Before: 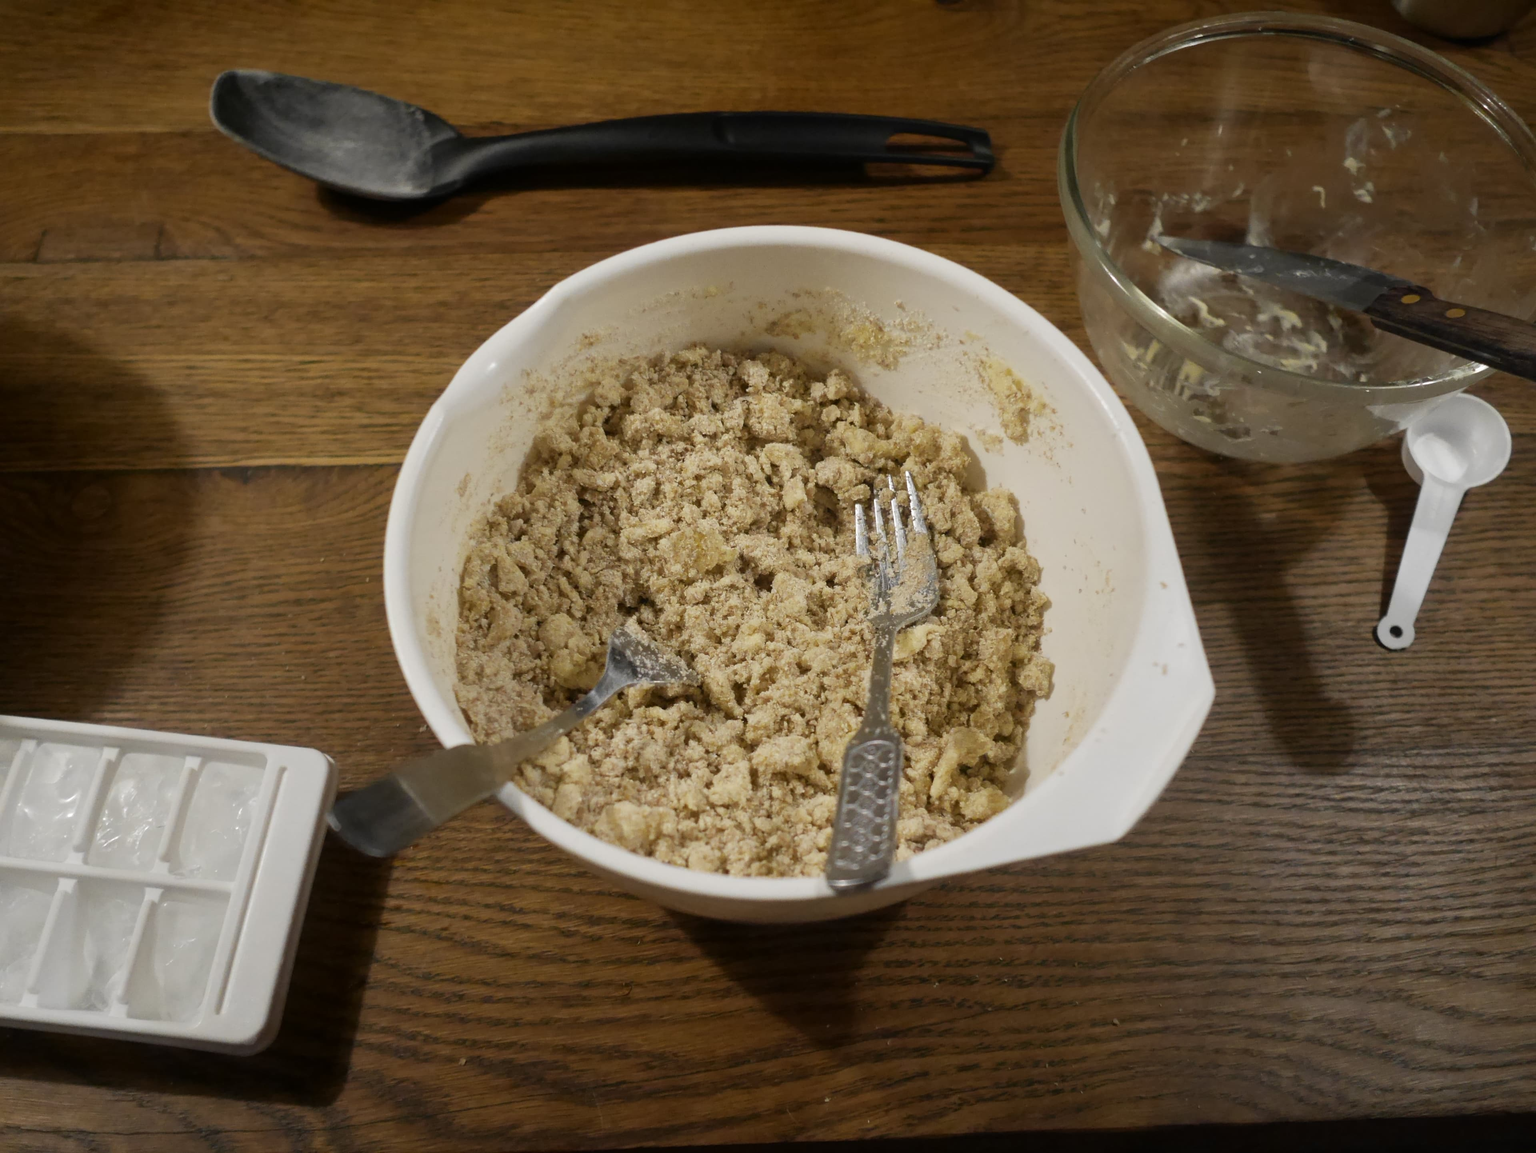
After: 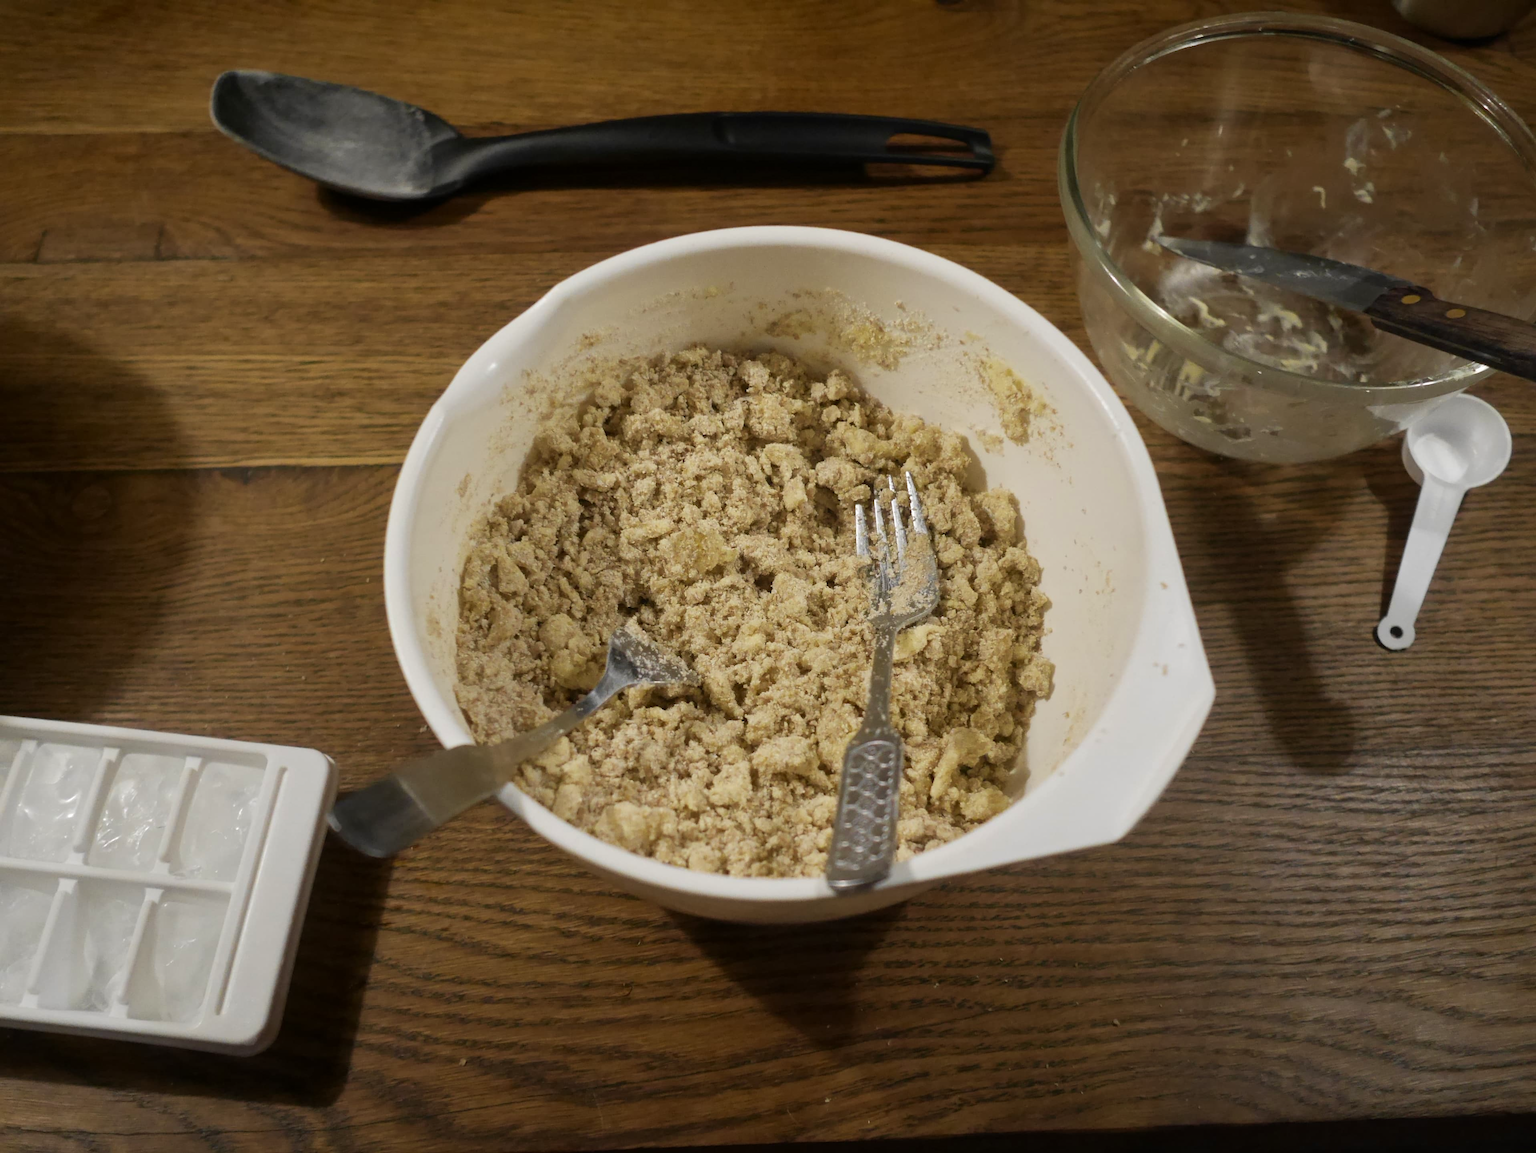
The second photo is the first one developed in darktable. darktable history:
local contrast: mode bilateral grid, contrast 15, coarseness 36, detail 105%, midtone range 0.2
velvia: strength 15%
